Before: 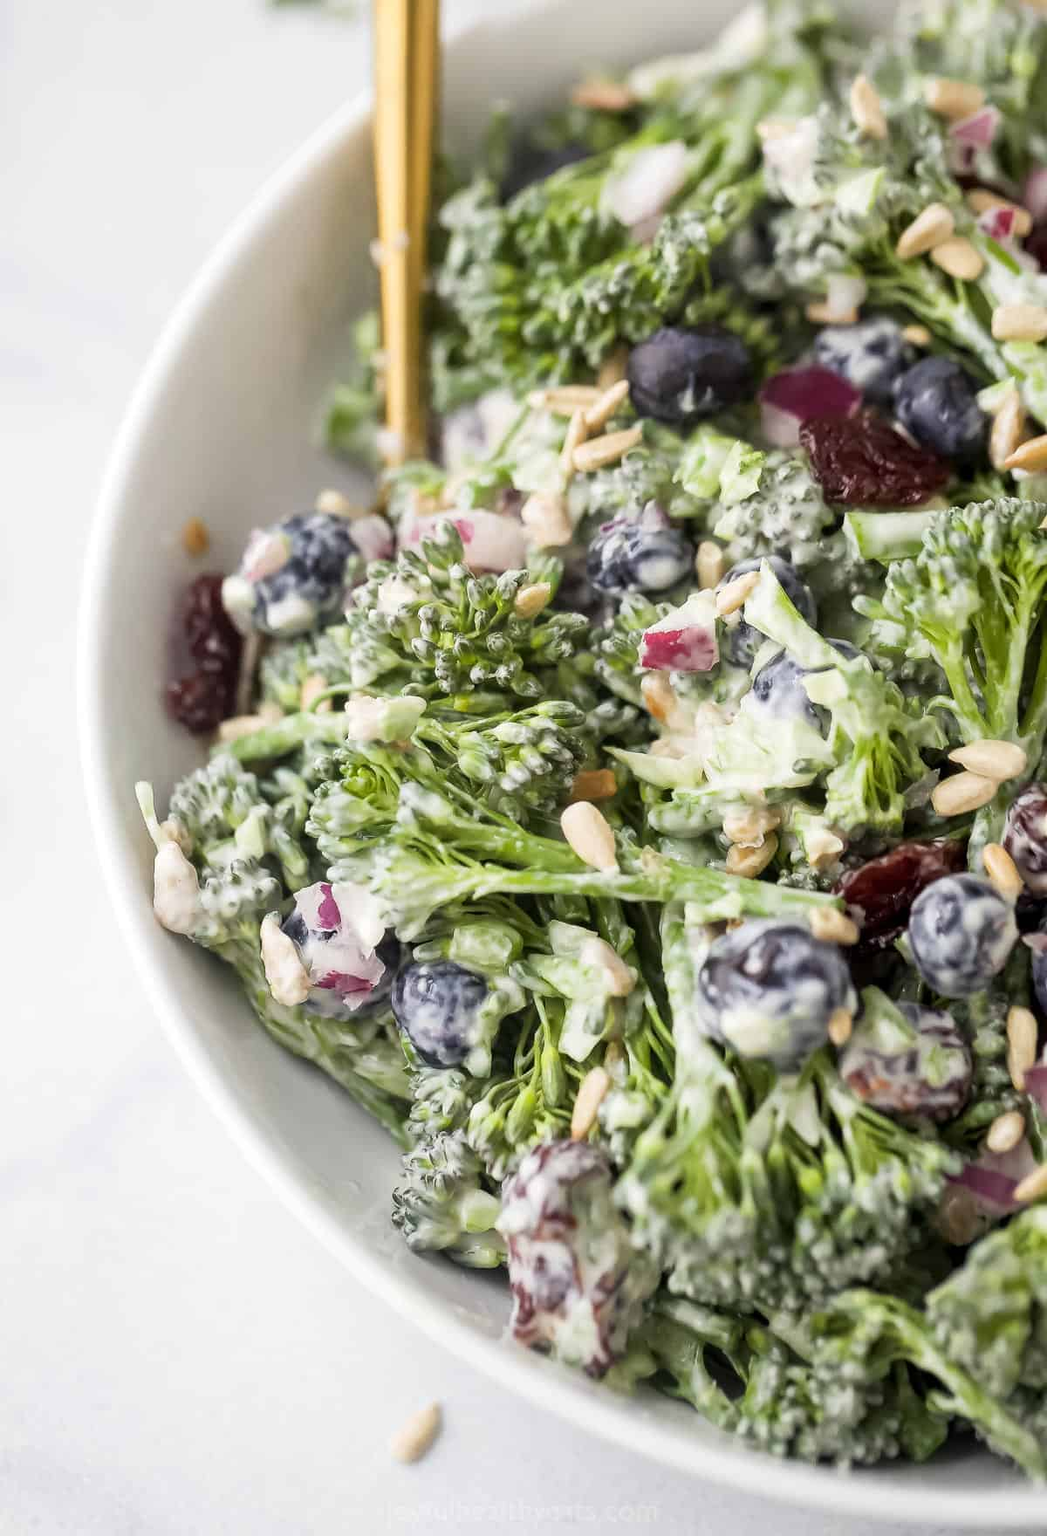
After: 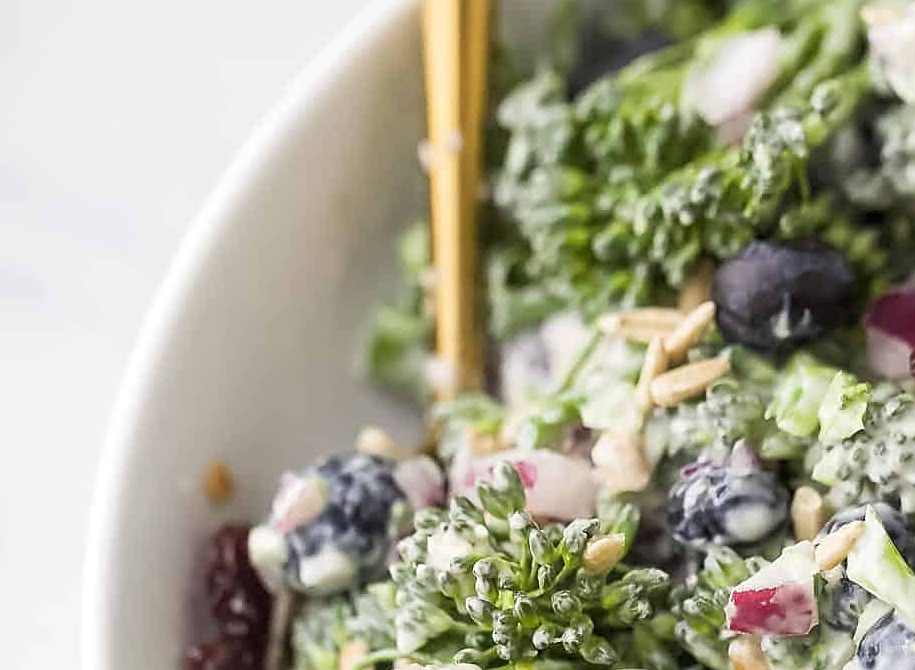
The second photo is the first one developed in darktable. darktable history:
sharpen: on, module defaults
local contrast: mode bilateral grid, contrast 15, coarseness 36, detail 105%, midtone range 0.2
crop: left 0.579%, top 7.627%, right 23.167%, bottom 54.275%
